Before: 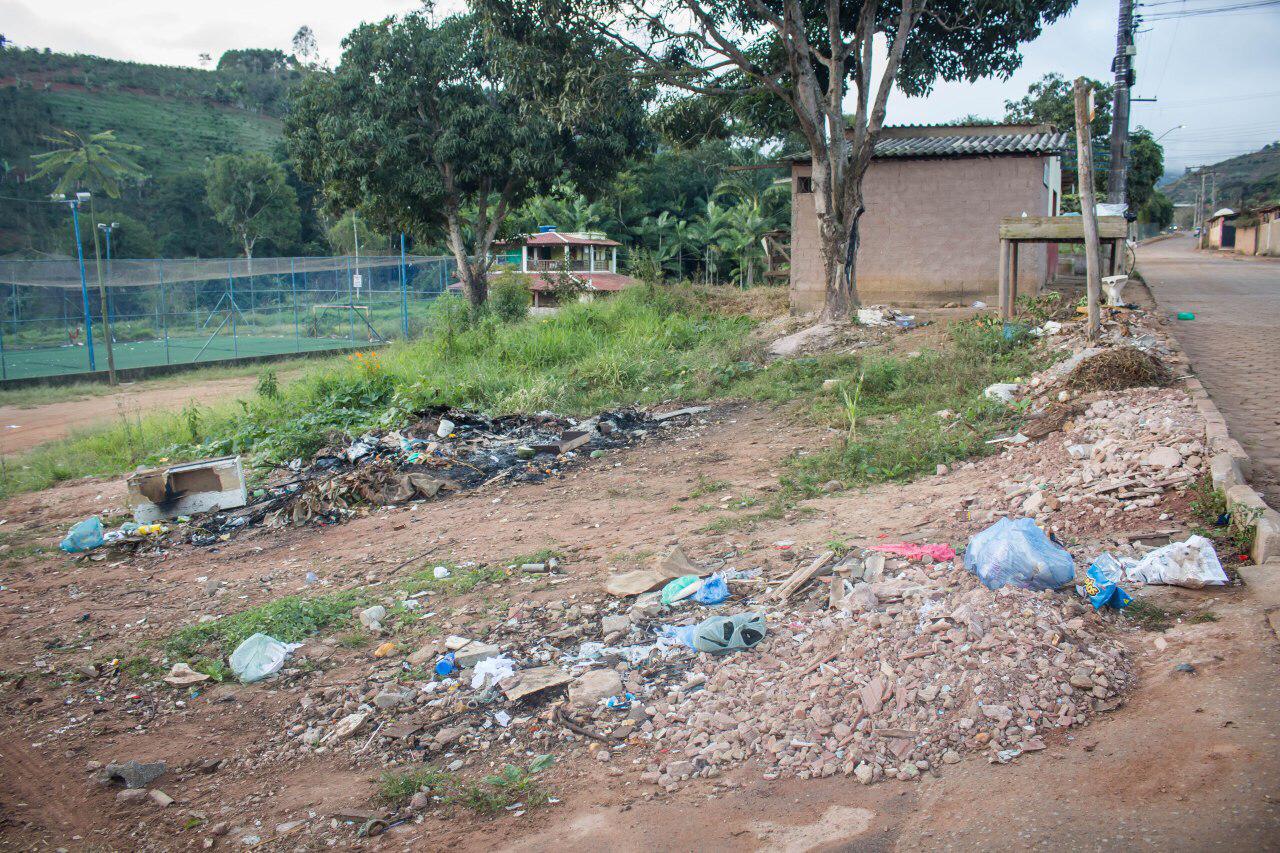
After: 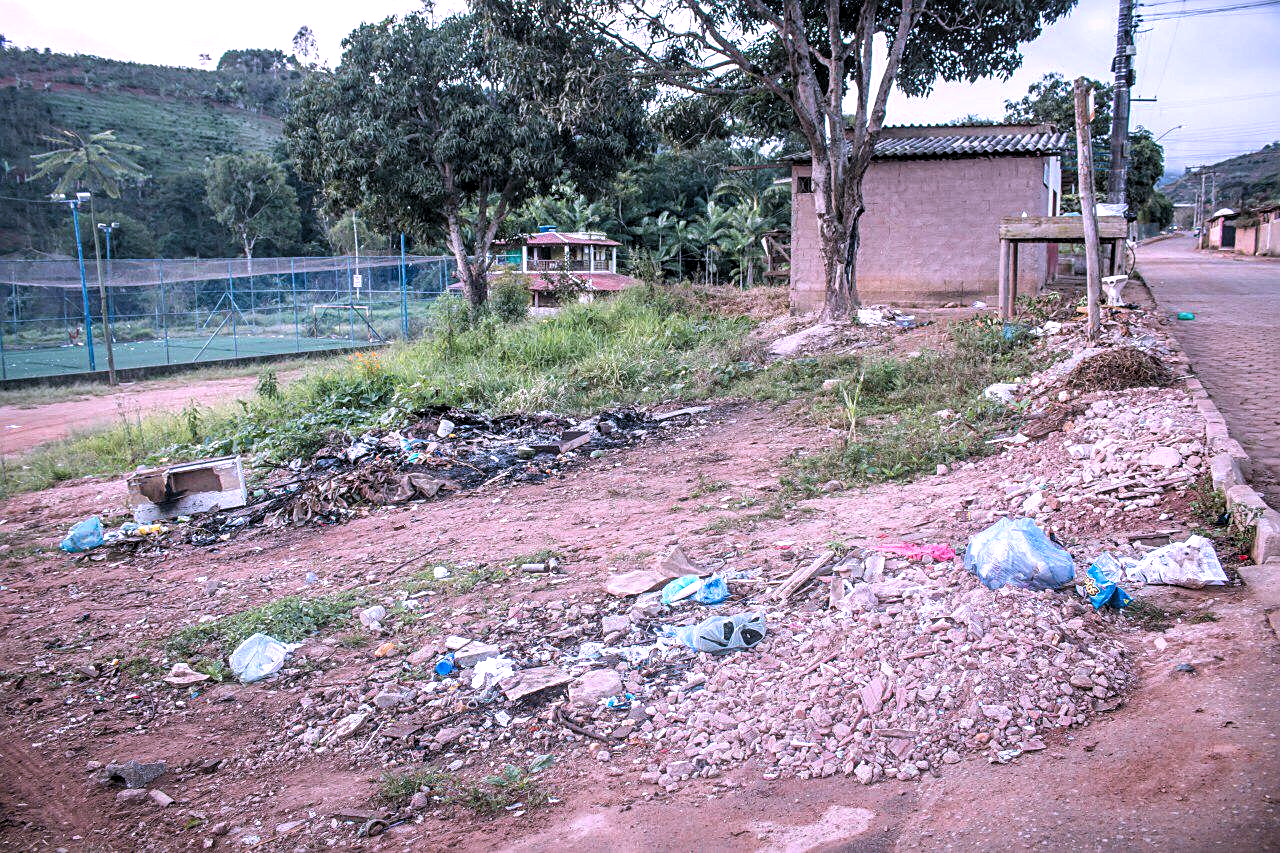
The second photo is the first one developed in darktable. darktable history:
sharpen: on, module defaults
levels: levels [0.055, 0.477, 0.9]
local contrast: on, module defaults
color correction: highlights a* 15.03, highlights b* -25.07
